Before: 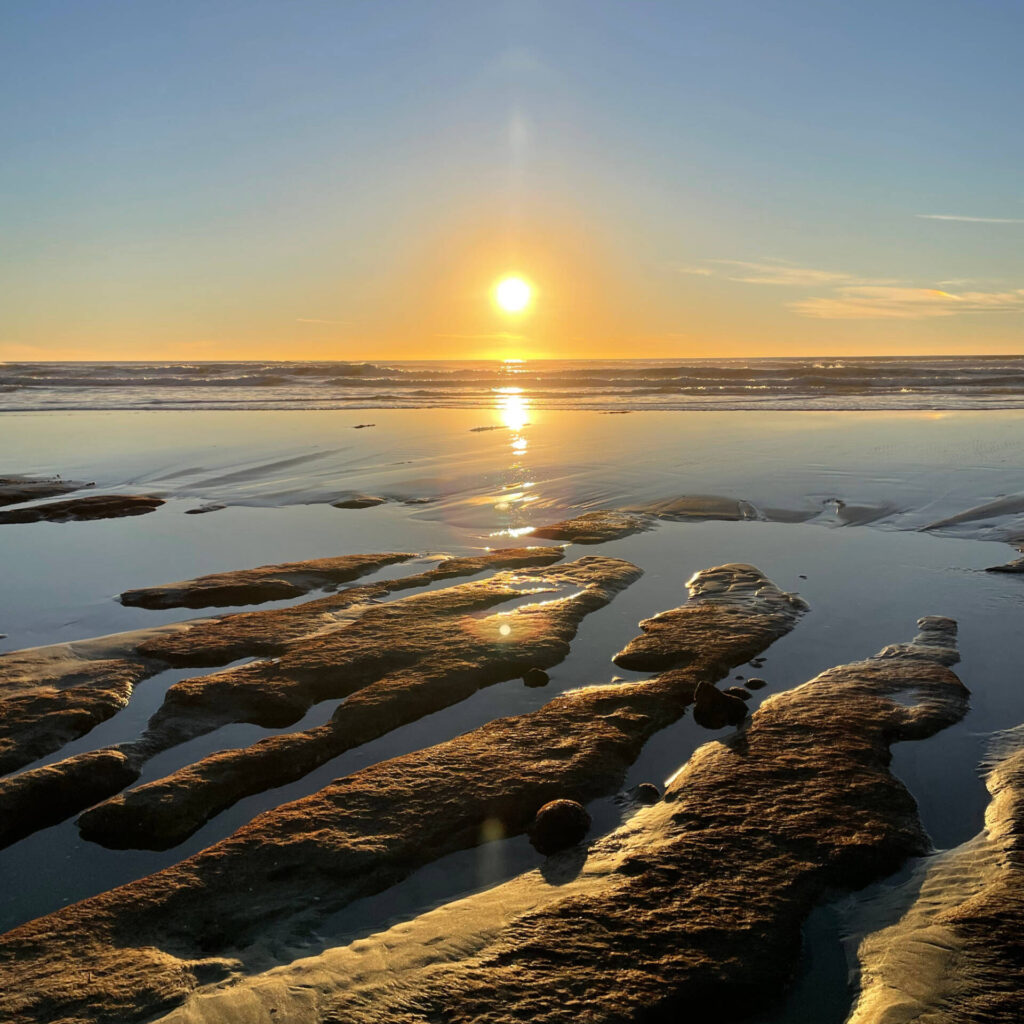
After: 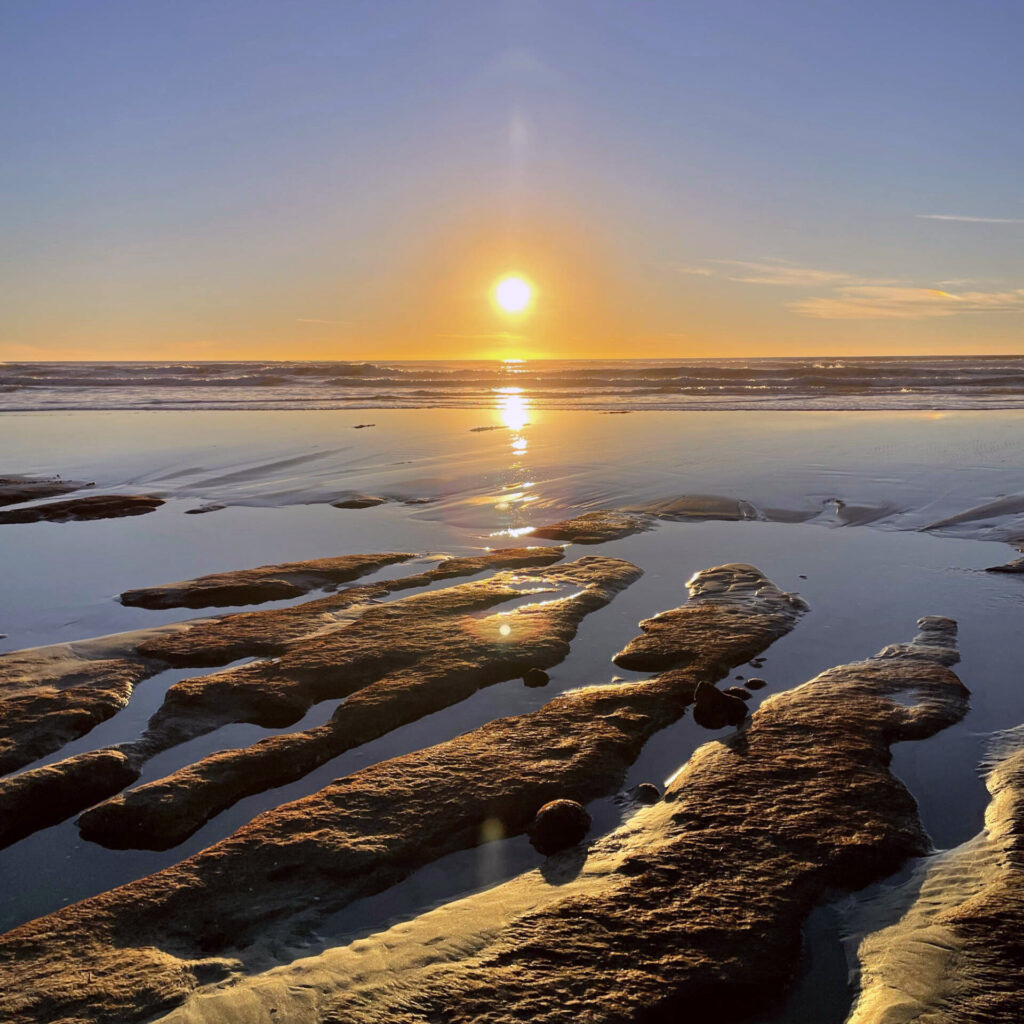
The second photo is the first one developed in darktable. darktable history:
white balance: red 0.967, blue 1.119, emerald 0.756
shadows and highlights: shadows 37.27, highlights -28.18, soften with gaussian
graduated density: density 0.38 EV, hardness 21%, rotation -6.11°, saturation 32%
color correction: highlights a* -0.95, highlights b* 4.5, shadows a* 3.55
